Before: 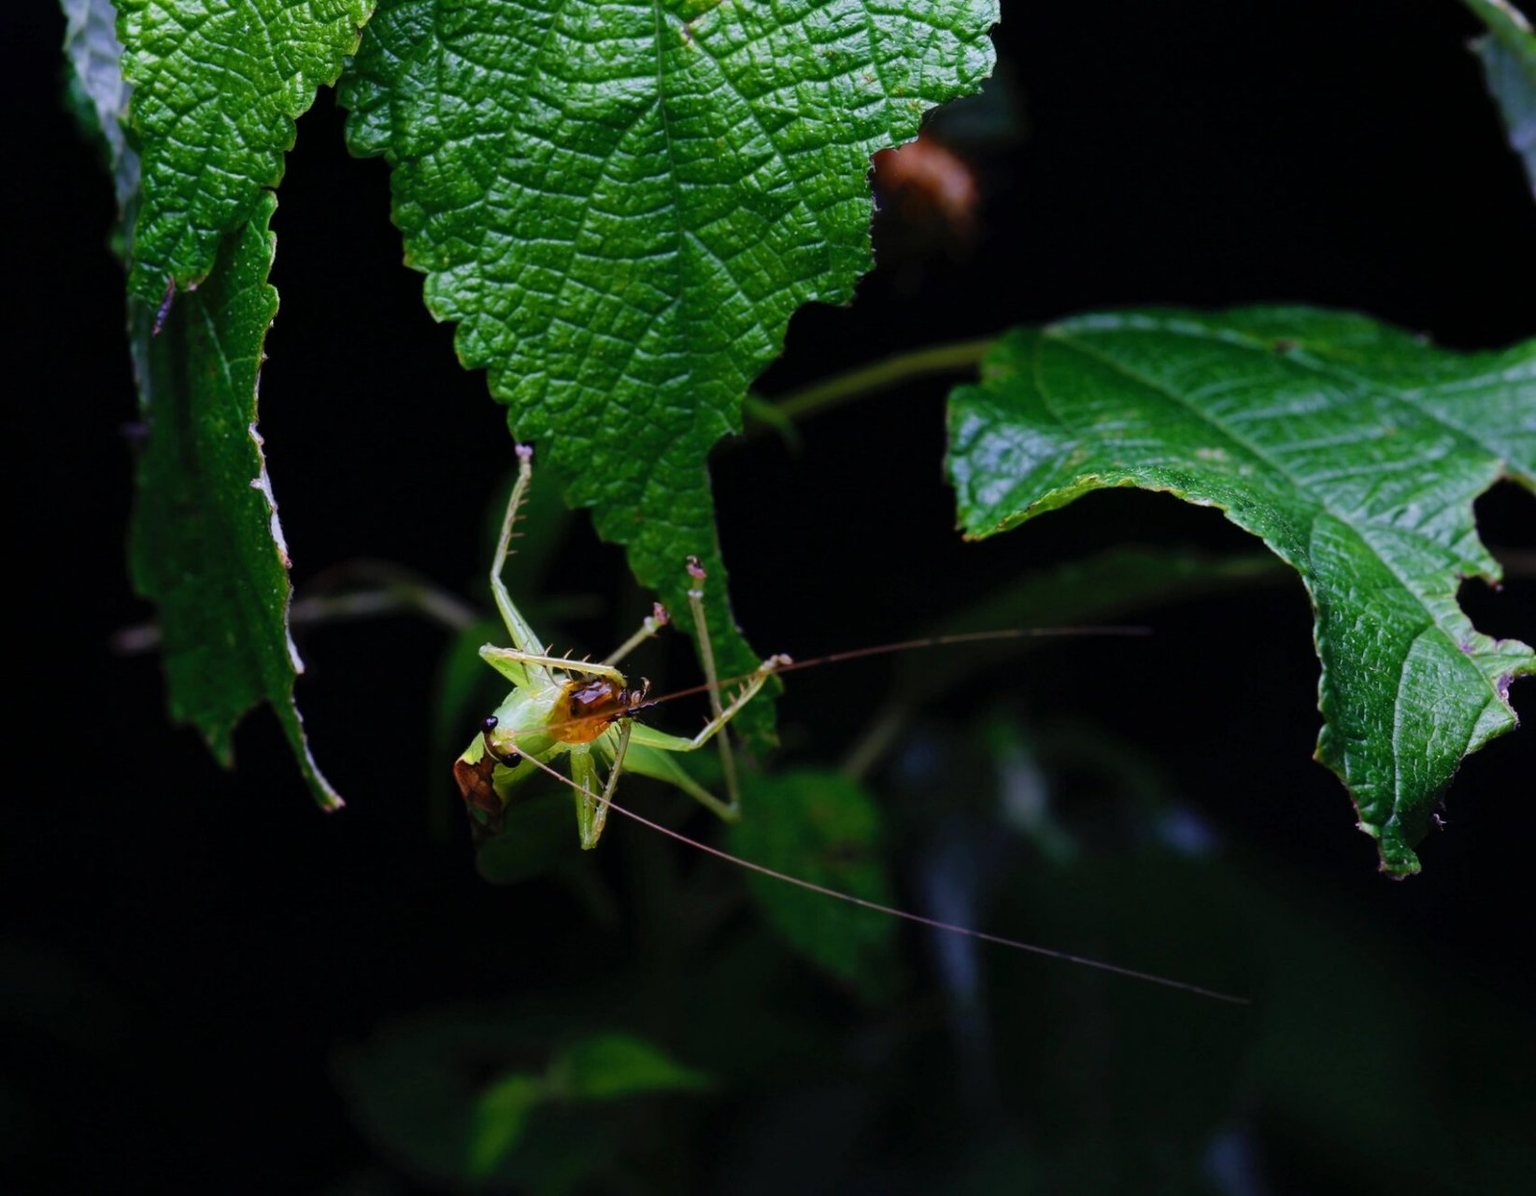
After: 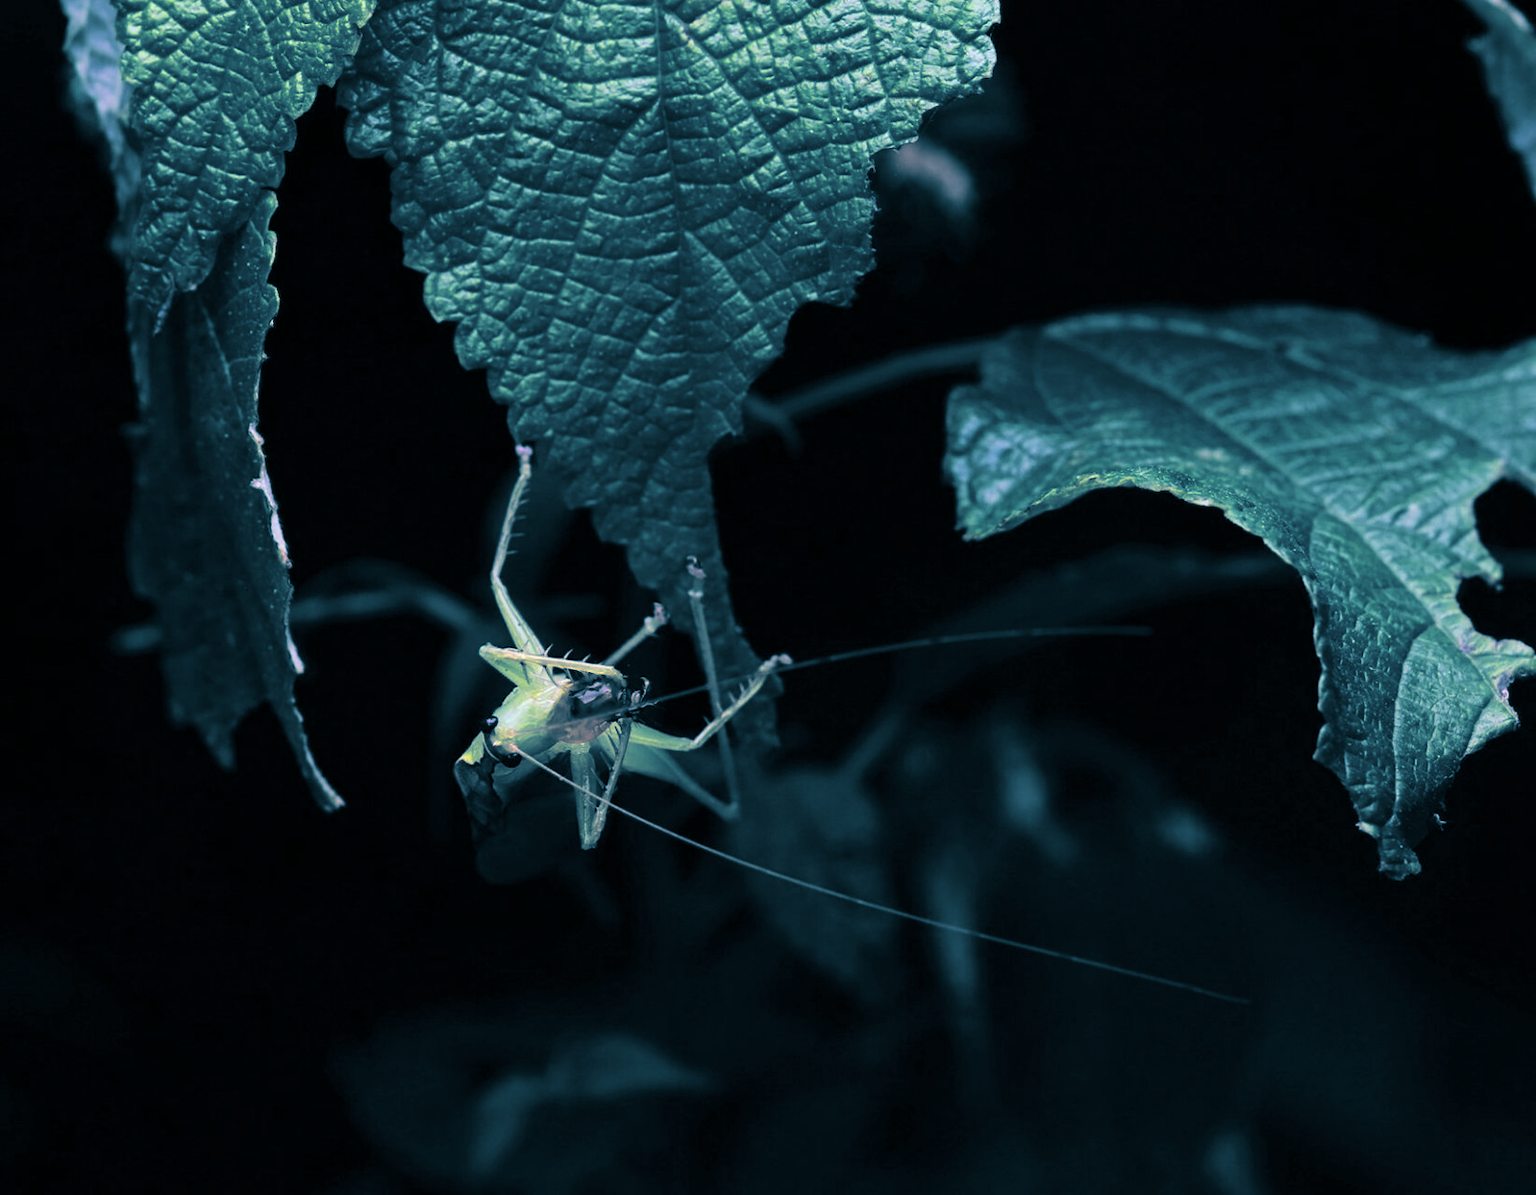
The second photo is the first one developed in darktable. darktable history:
exposure: exposure 0.217 EV, compensate highlight preservation false
split-toning: shadows › hue 212.4°, balance -70
